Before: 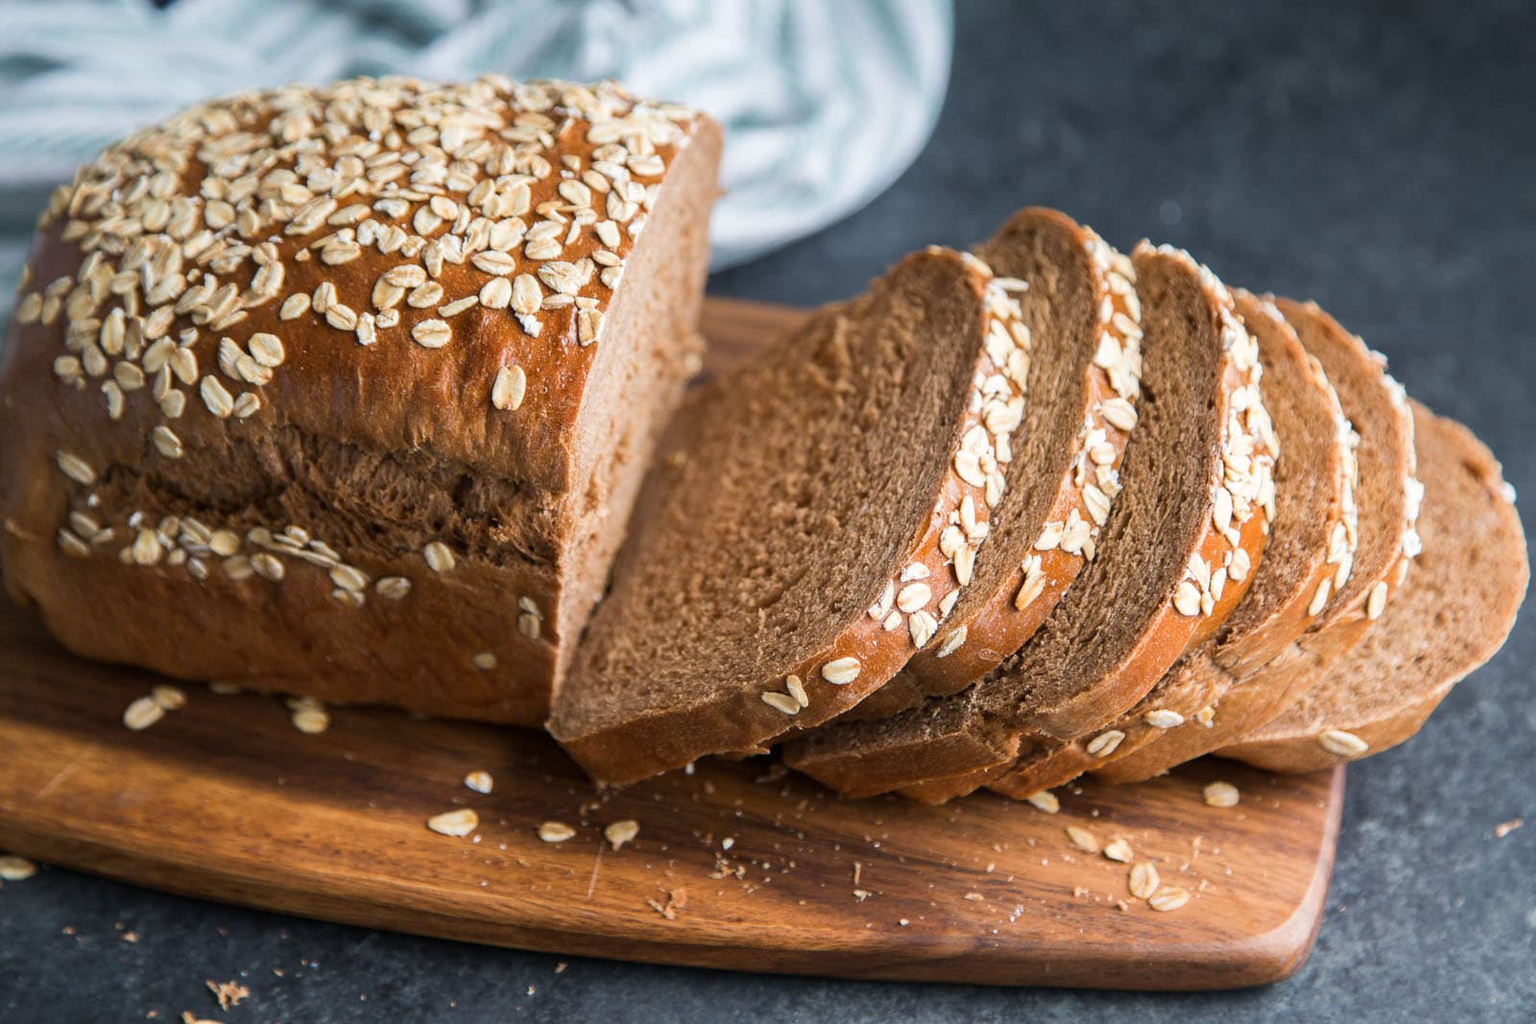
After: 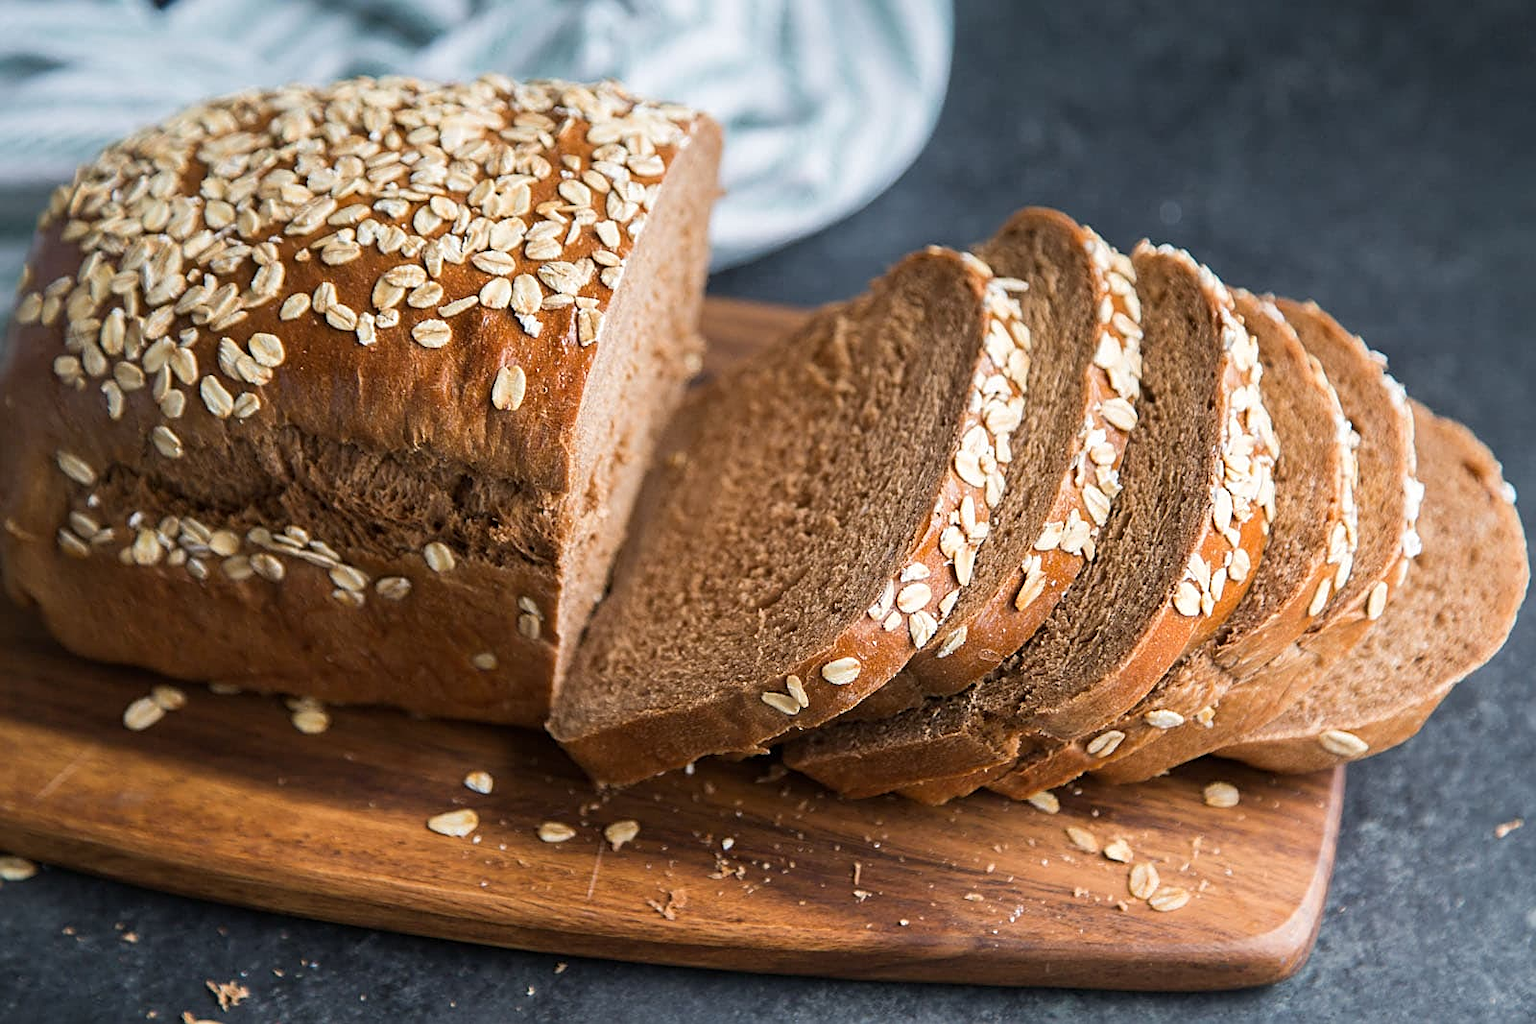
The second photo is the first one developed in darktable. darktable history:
tone equalizer: on, module defaults
sharpen: amount 0.575
